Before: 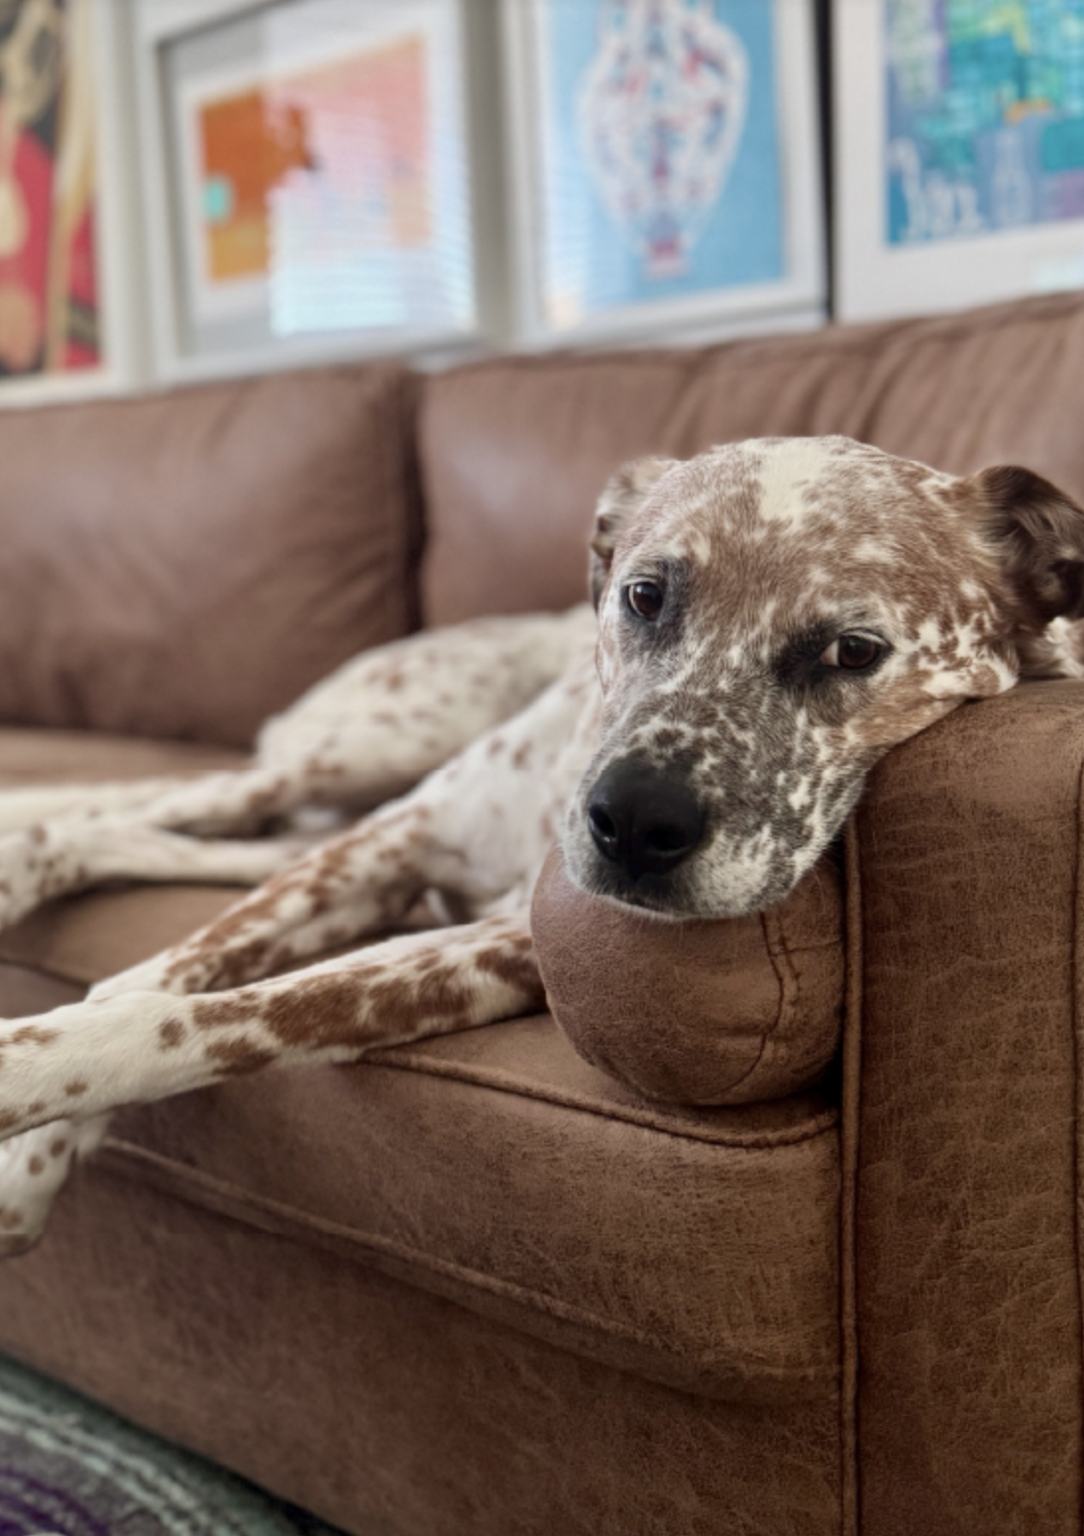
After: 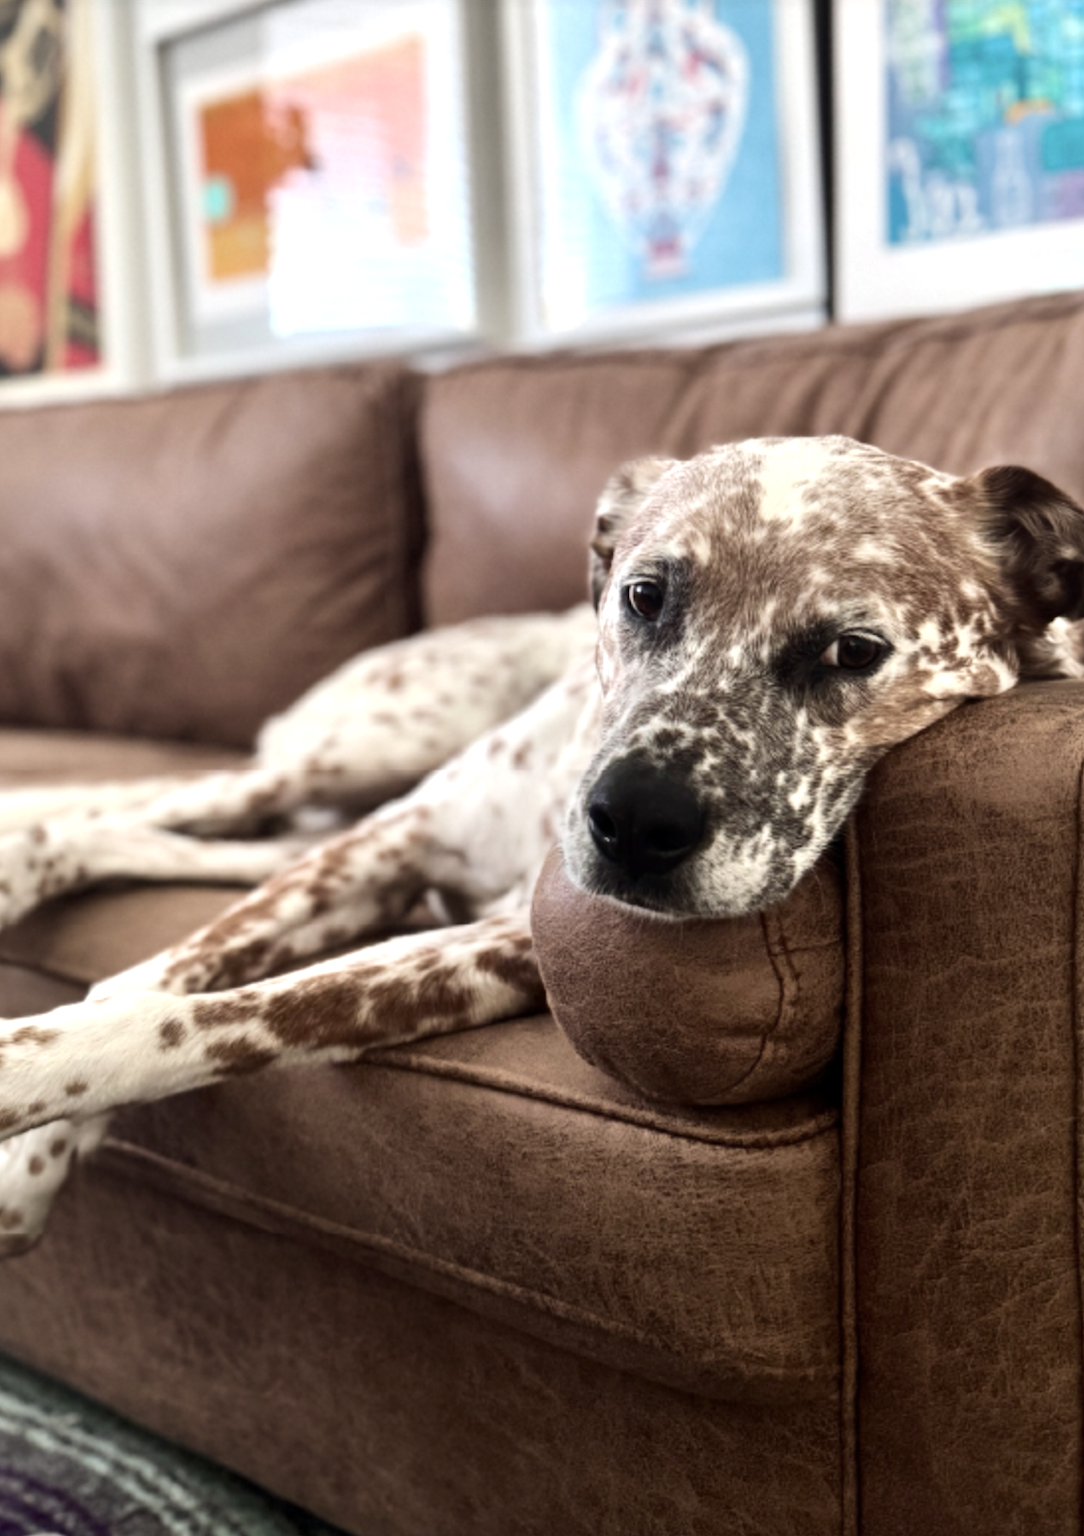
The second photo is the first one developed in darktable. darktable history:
tone equalizer: -8 EV -0.753 EV, -7 EV -0.679 EV, -6 EV -0.64 EV, -5 EV -0.387 EV, -3 EV 0.401 EV, -2 EV 0.6 EV, -1 EV 0.69 EV, +0 EV 0.753 EV, edges refinement/feathering 500, mask exposure compensation -1.57 EV, preserve details no
